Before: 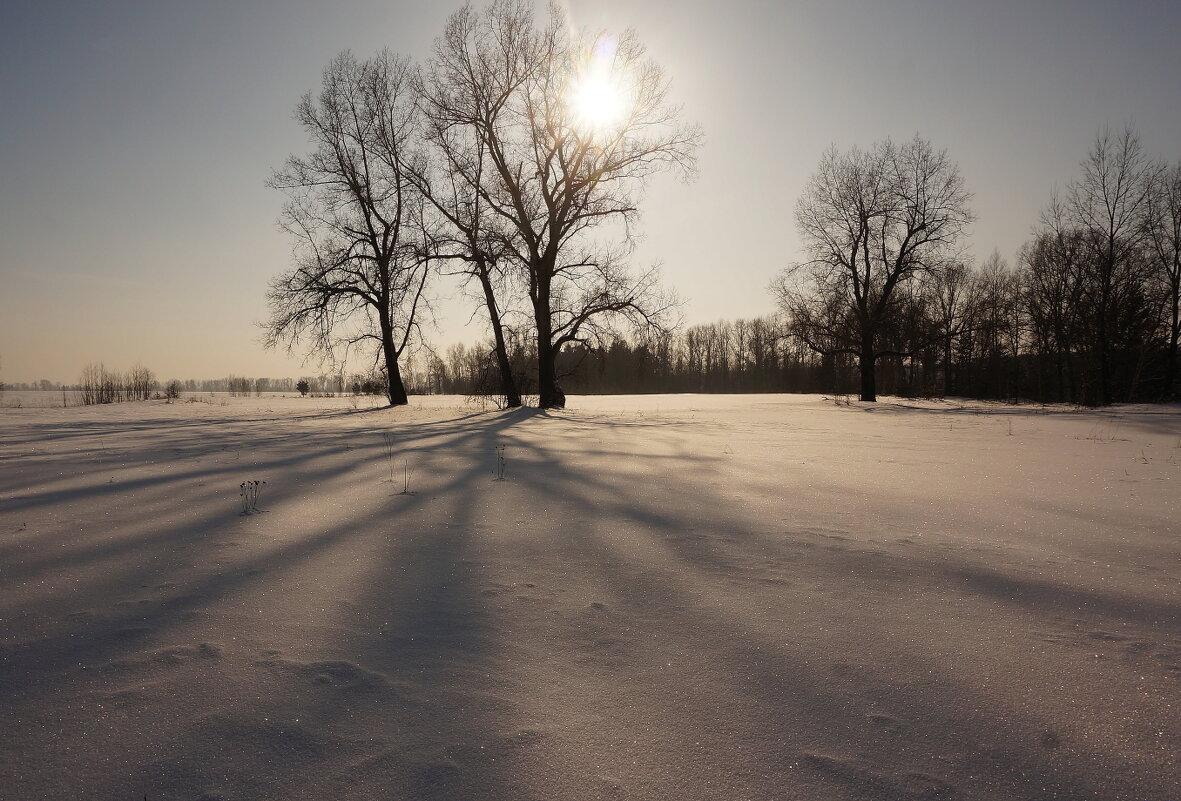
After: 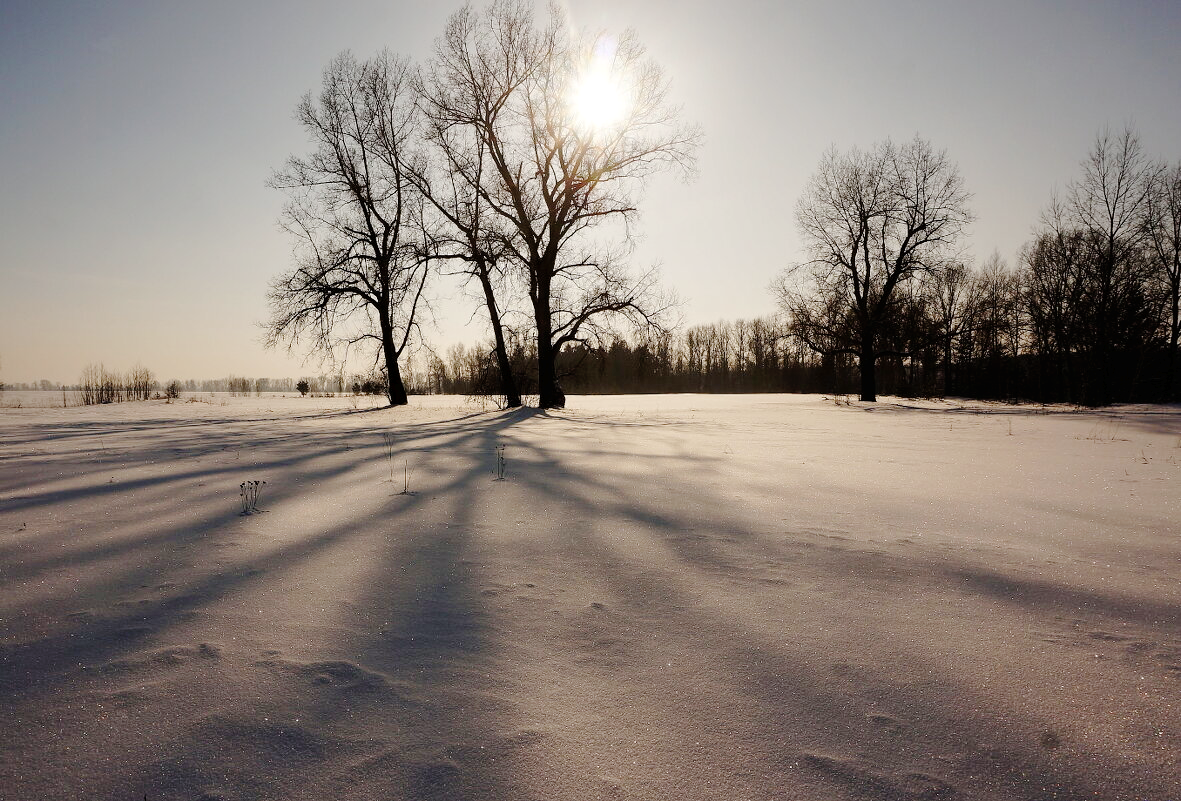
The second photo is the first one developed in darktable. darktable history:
contrast equalizer: y [[0.524 ×6], [0.512 ×6], [0.379 ×6], [0 ×6], [0 ×6]]
tone curve: curves: ch0 [(0, 0) (0.003, 0.009) (0.011, 0.009) (0.025, 0.01) (0.044, 0.02) (0.069, 0.032) (0.1, 0.048) (0.136, 0.092) (0.177, 0.153) (0.224, 0.217) (0.277, 0.306) (0.335, 0.402) (0.399, 0.488) (0.468, 0.574) (0.543, 0.648) (0.623, 0.716) (0.709, 0.783) (0.801, 0.851) (0.898, 0.92) (1, 1)], preserve colors none
